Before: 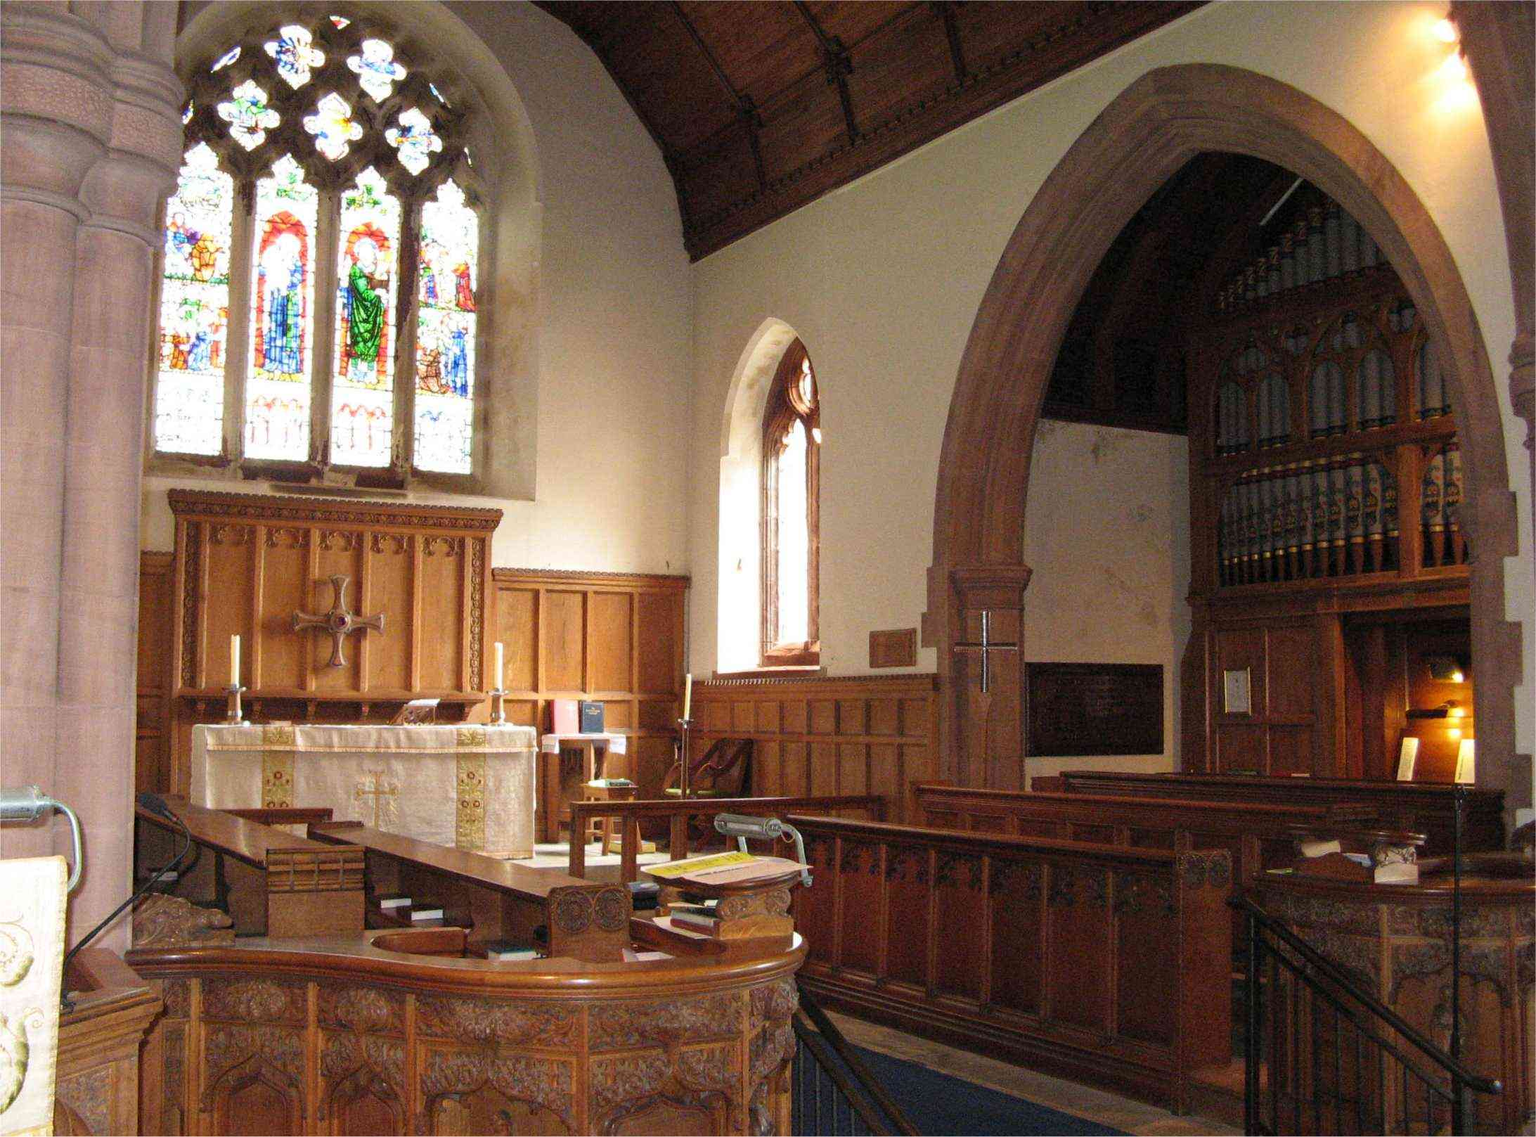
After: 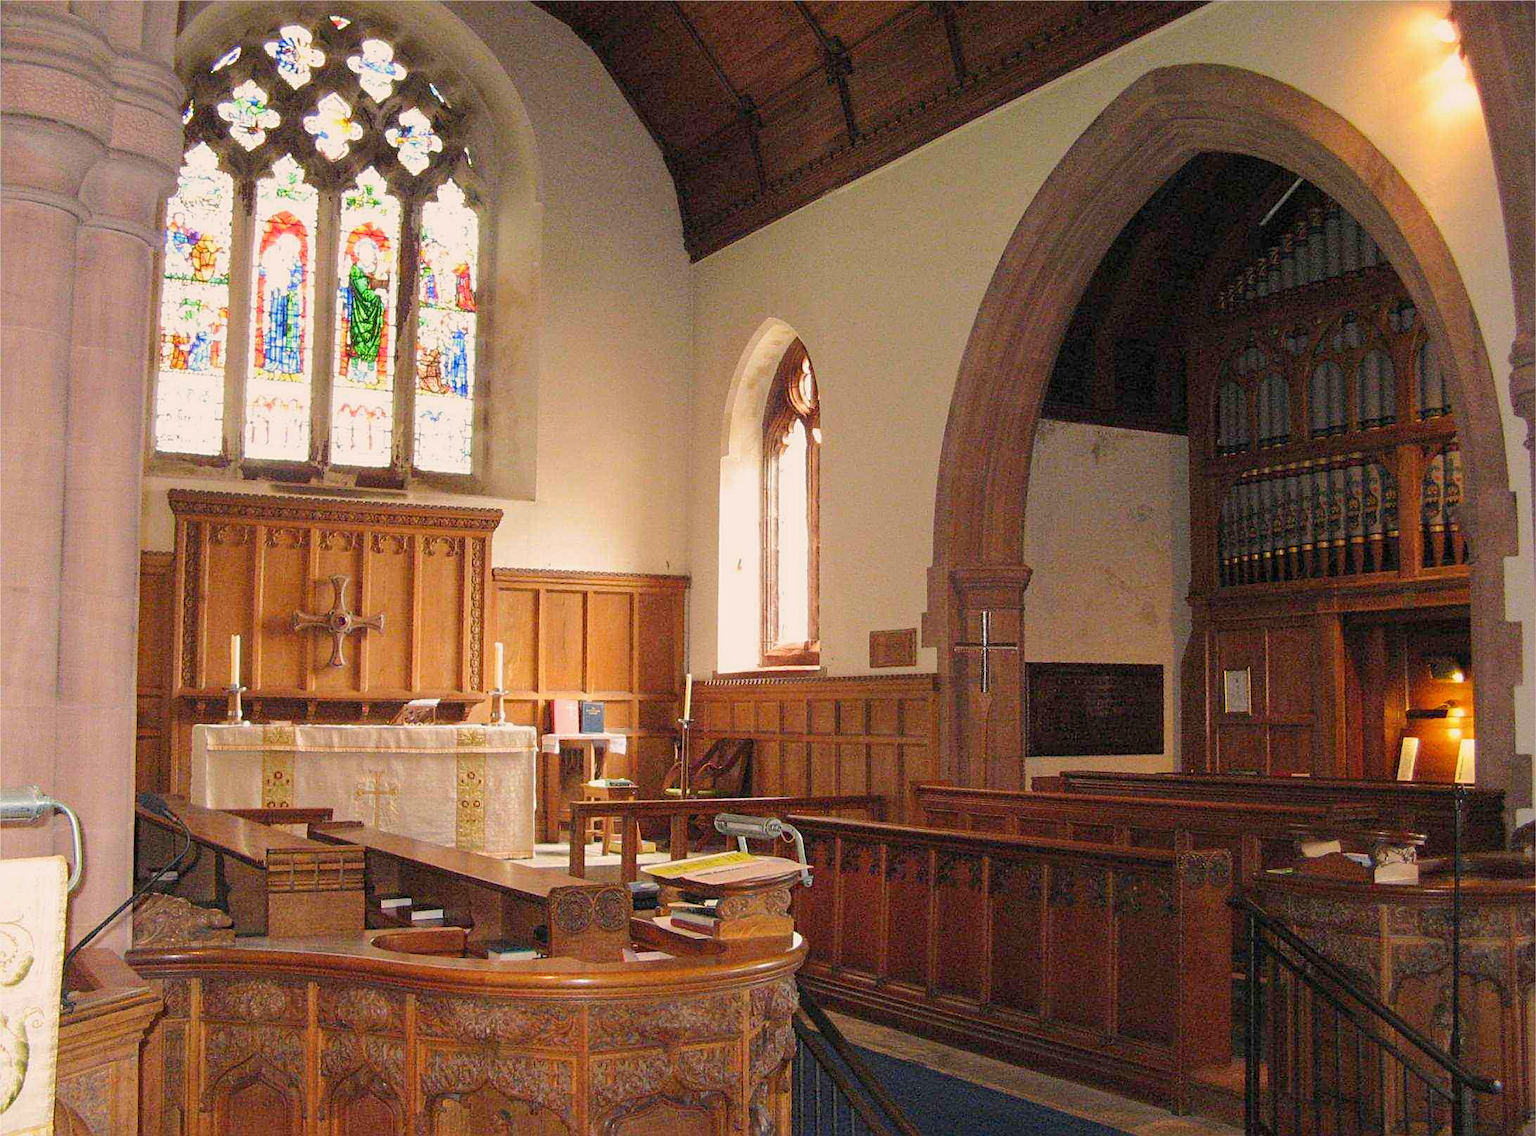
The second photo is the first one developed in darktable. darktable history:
color balance rgb: highlights gain › chroma 3.003%, highlights gain › hue 60.02°, perceptual saturation grading › global saturation 0.09%, perceptual brilliance grading › mid-tones 10.847%, perceptual brilliance grading › shadows 14.813%, contrast -9.864%
sharpen: on, module defaults
